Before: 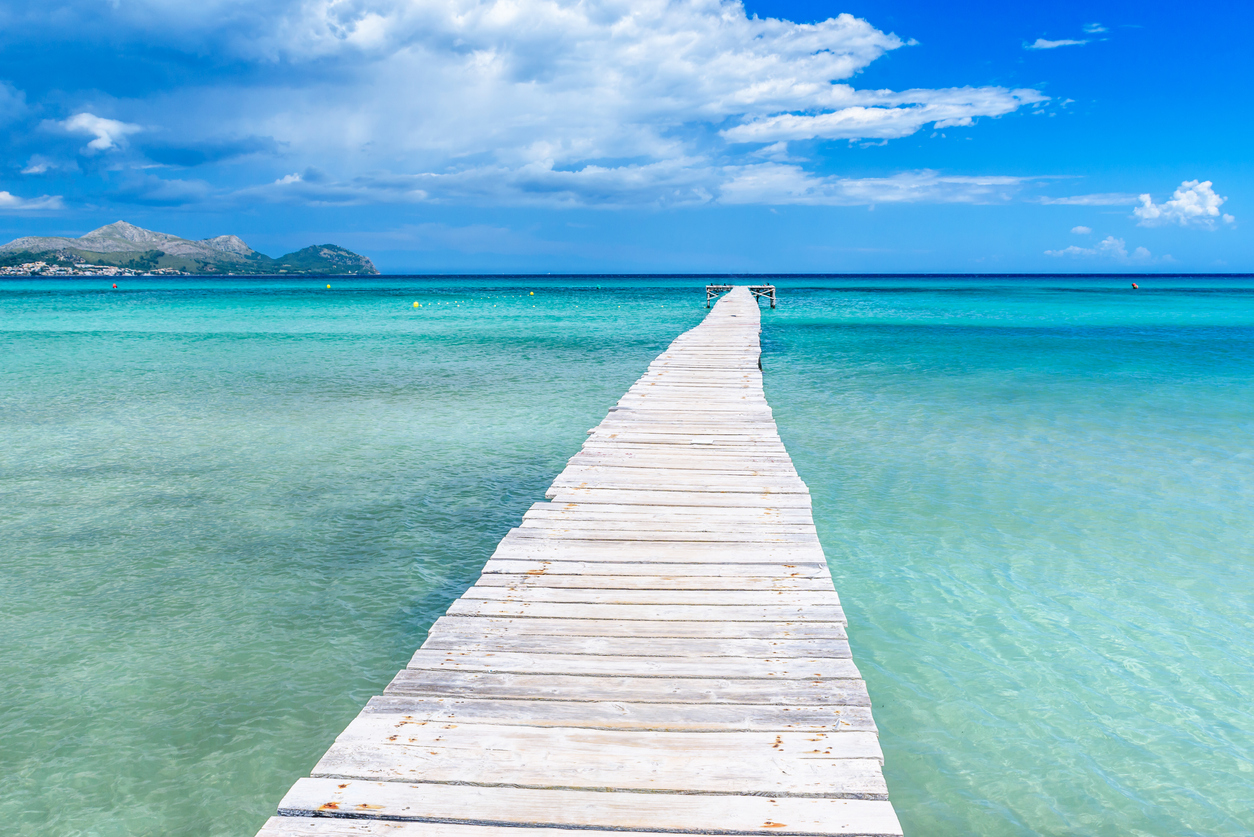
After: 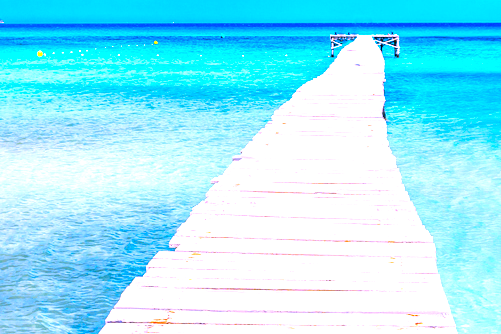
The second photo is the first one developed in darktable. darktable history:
exposure: black level correction 0.001, exposure 1 EV, compensate highlight preservation false
crop: left 30%, top 30%, right 30%, bottom 30%
color contrast: green-magenta contrast 0.85, blue-yellow contrast 1.25, unbound 0
color correction: highlights a* 19.5, highlights b* -11.53, saturation 1.69
